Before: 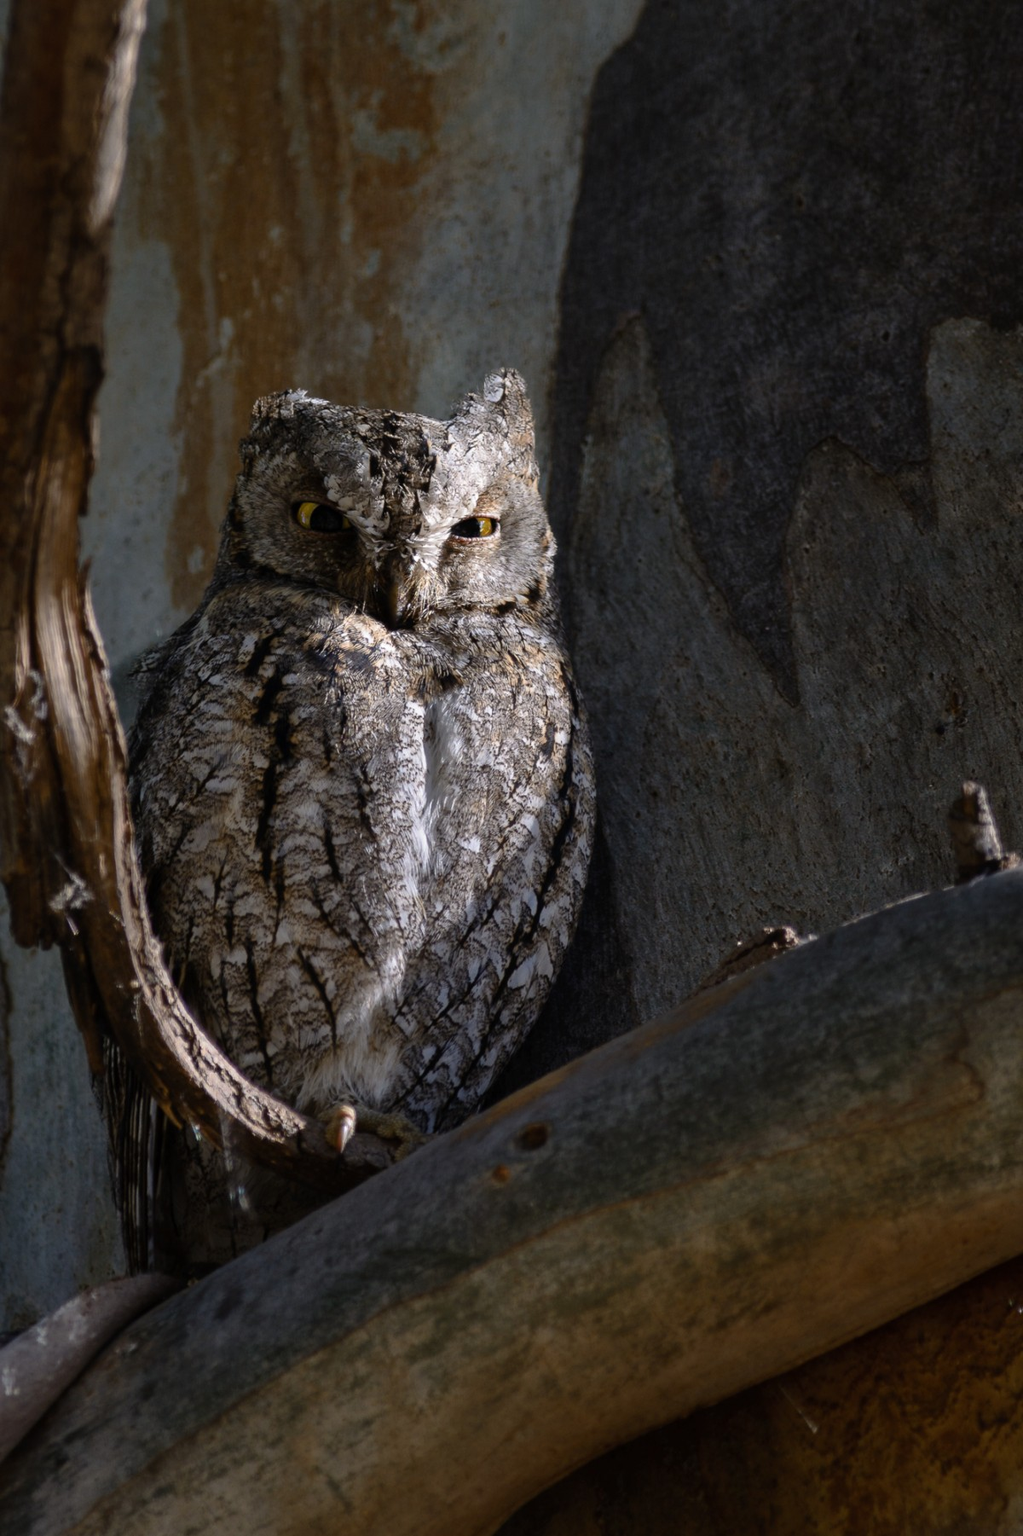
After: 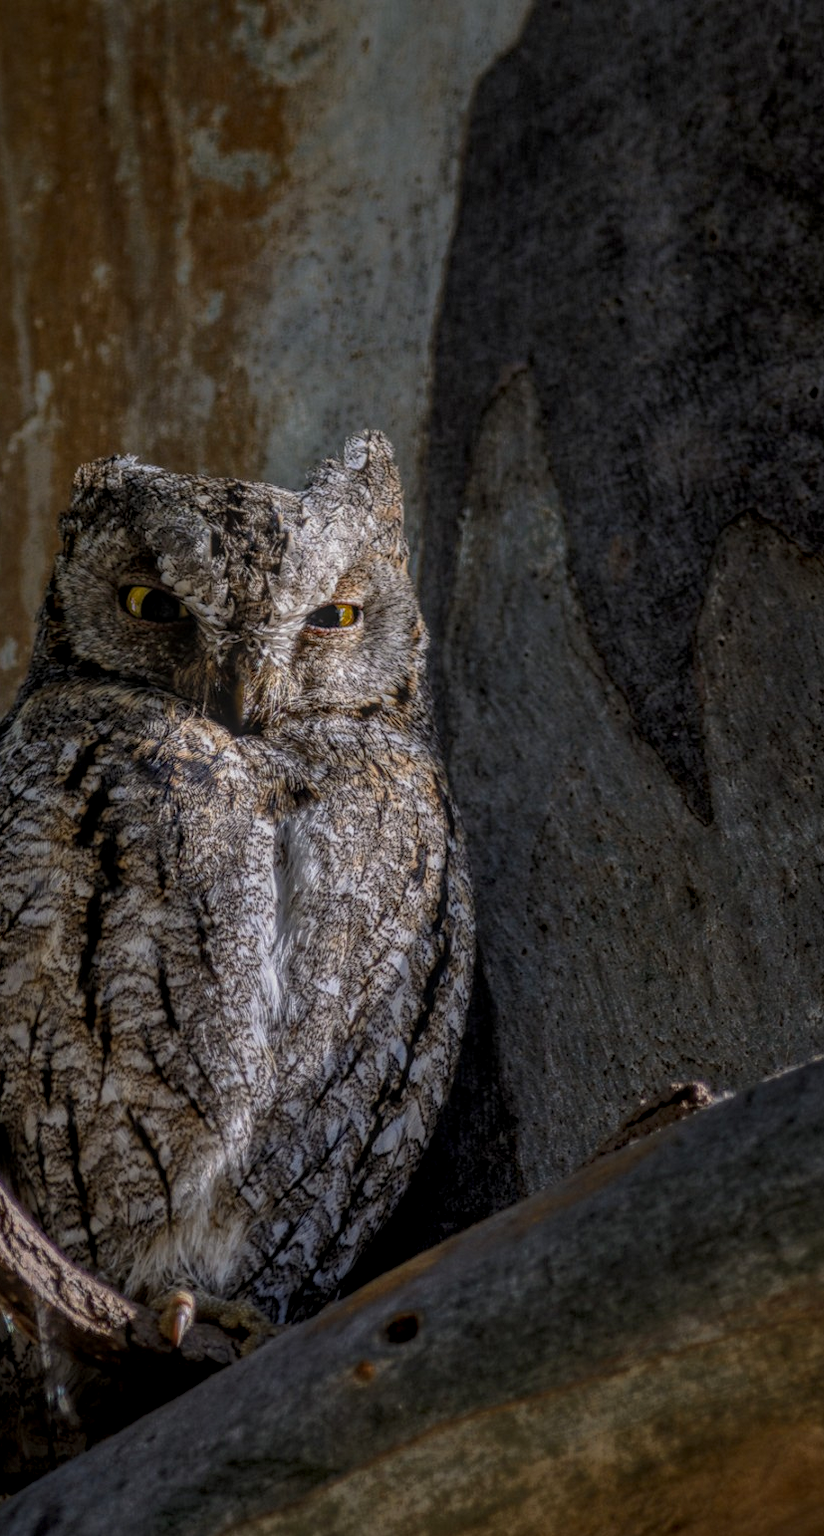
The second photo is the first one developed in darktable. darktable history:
contrast brightness saturation: contrast 0.035, saturation 0.074
local contrast: highlights 20%, shadows 30%, detail 200%, midtone range 0.2
crop: left 18.543%, right 12.428%, bottom 14.356%
